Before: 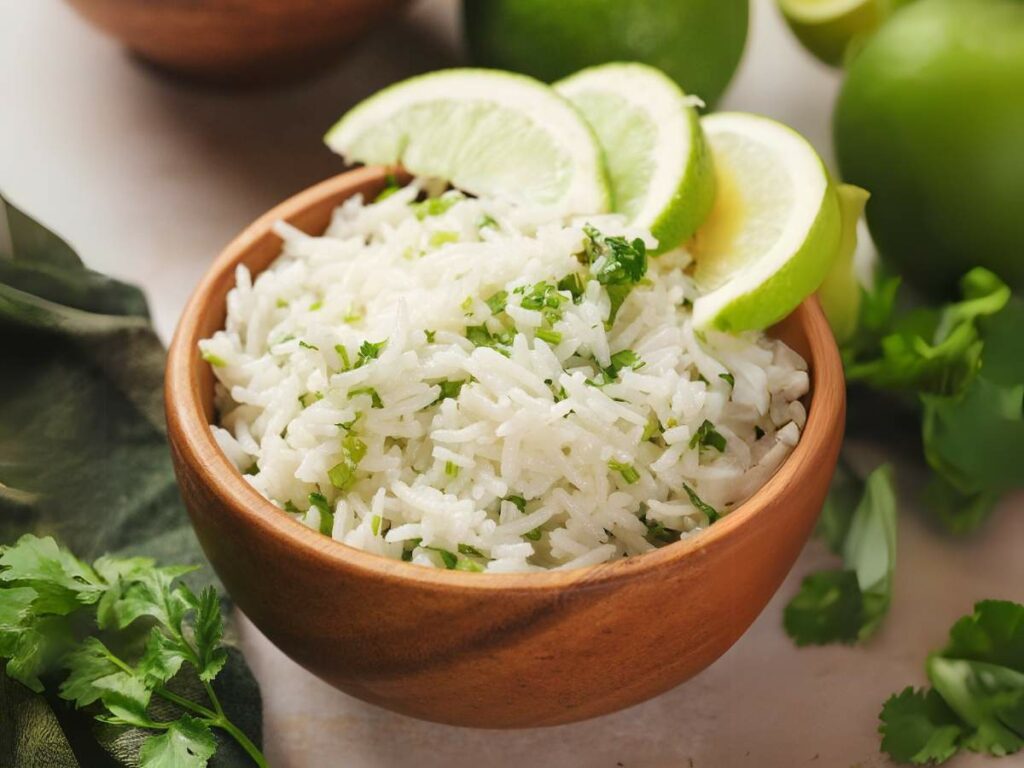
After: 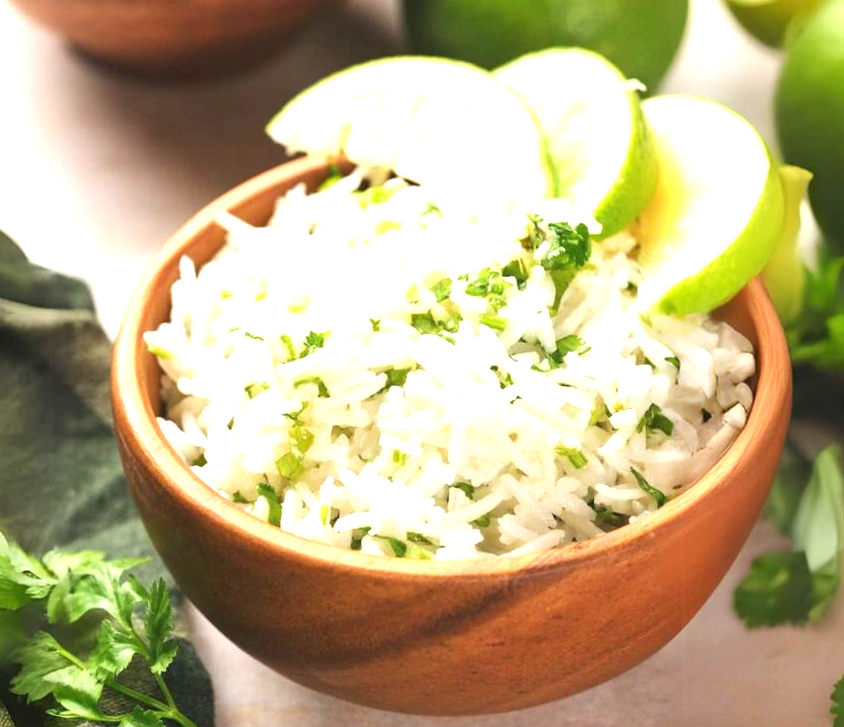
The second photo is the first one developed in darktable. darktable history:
crop and rotate: angle 1°, left 4.281%, top 0.642%, right 11.383%, bottom 2.486%
exposure: black level correction 0, exposure 1.1 EV, compensate exposure bias true, compensate highlight preservation false
